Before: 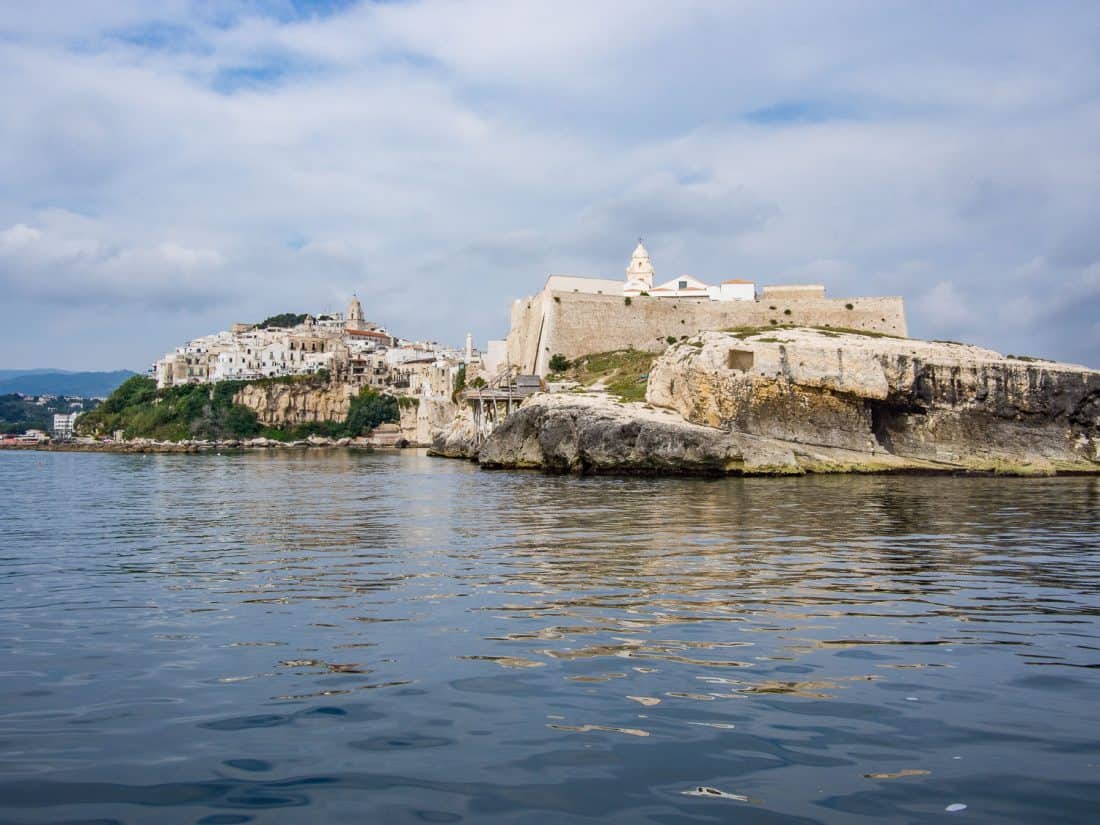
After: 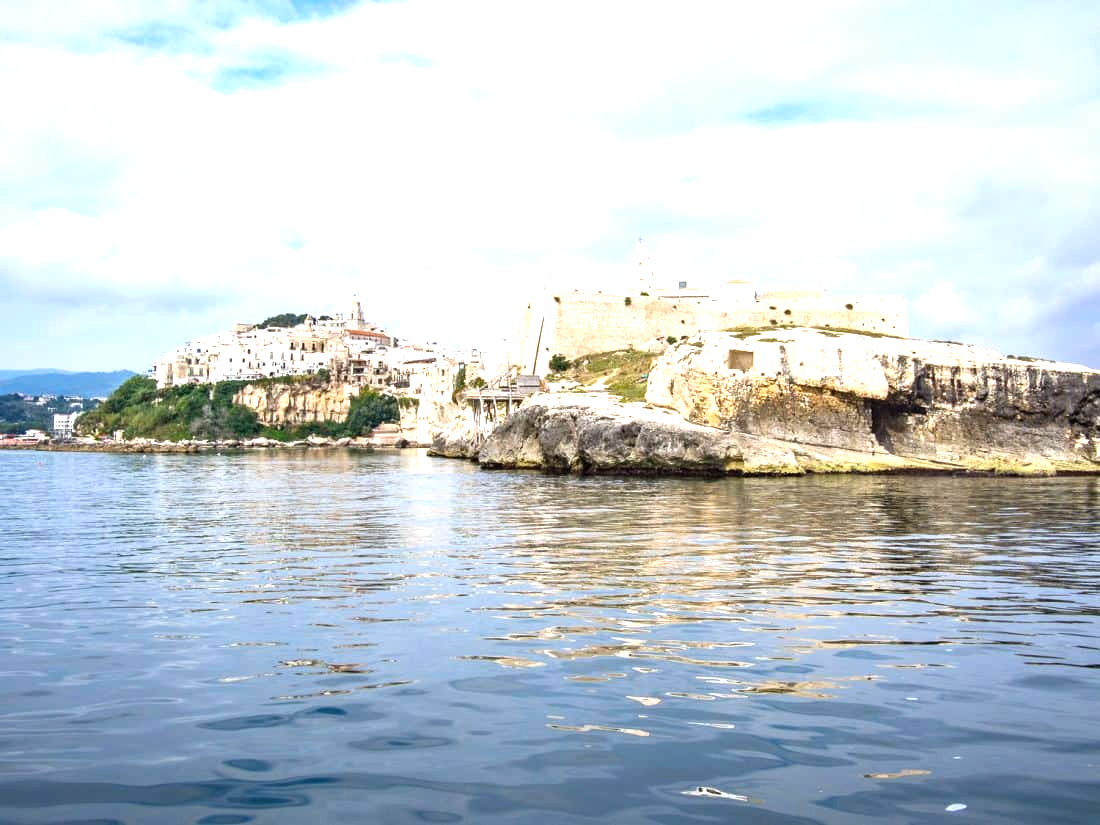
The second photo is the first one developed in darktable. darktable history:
exposure: black level correction 0, exposure 1.198 EV, compensate highlight preservation false
tone equalizer: on, module defaults
